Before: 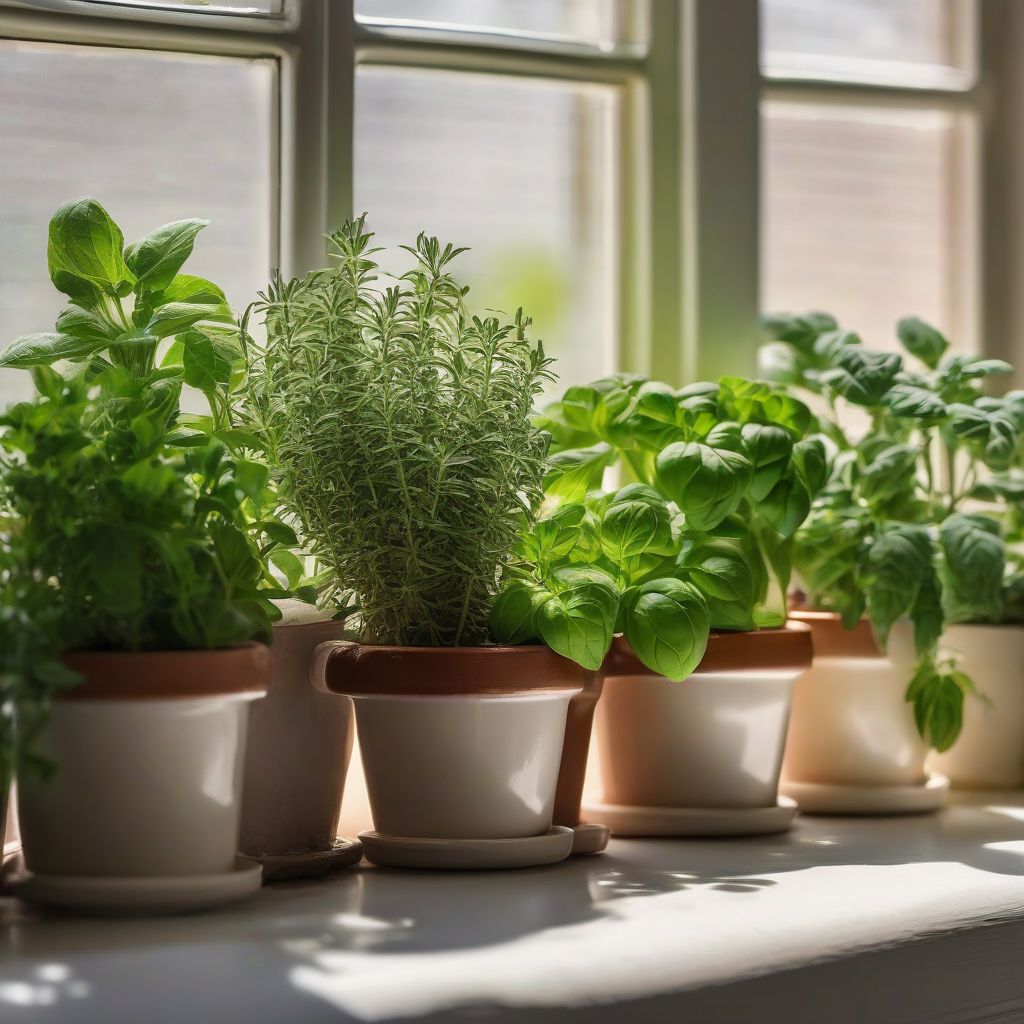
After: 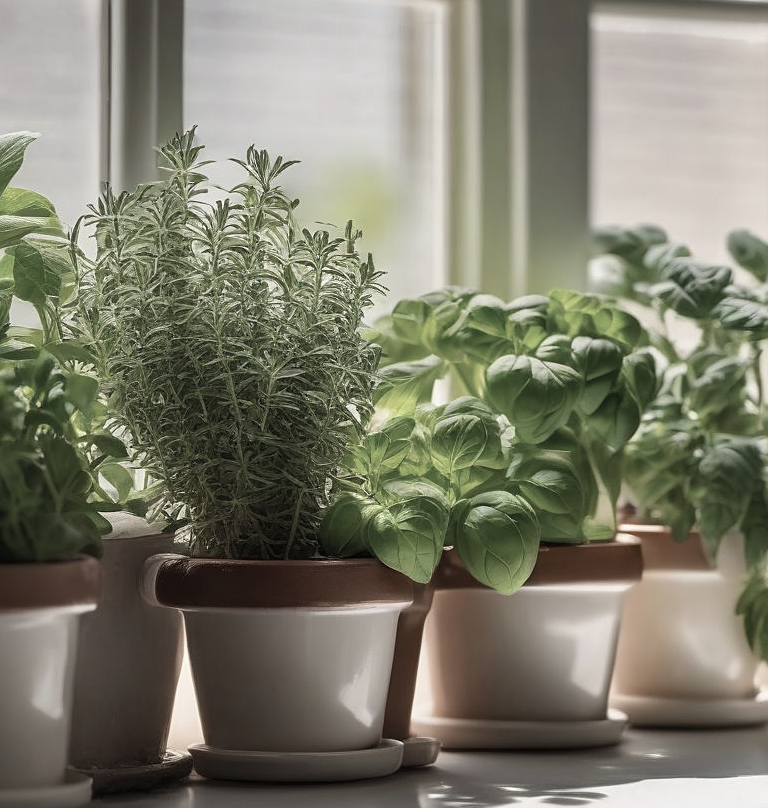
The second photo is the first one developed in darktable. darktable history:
color correction: highlights b* -0.009, saturation 0.471
crop: left 16.663%, top 8.503%, right 8.291%, bottom 12.534%
sharpen: amount 0.214
